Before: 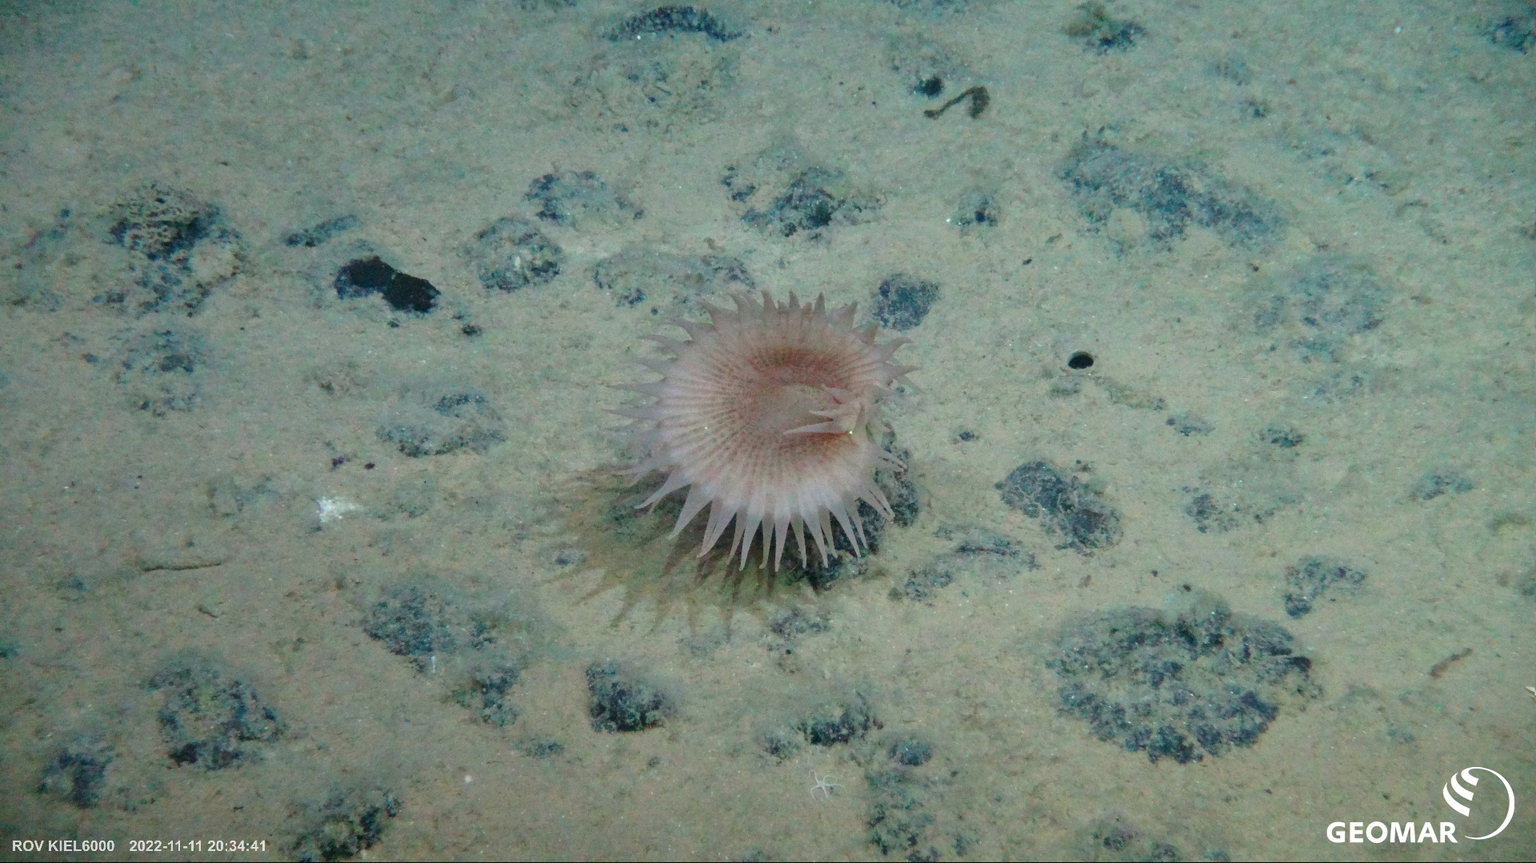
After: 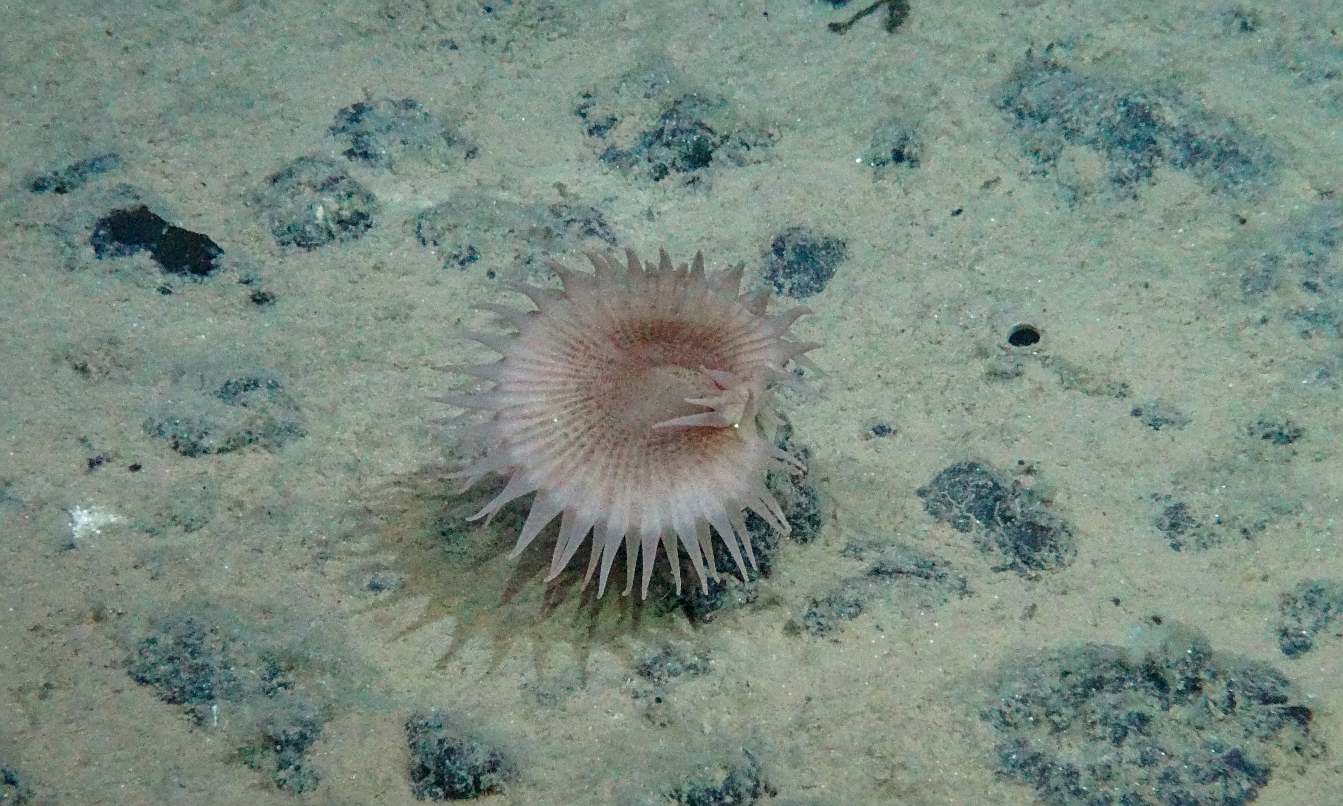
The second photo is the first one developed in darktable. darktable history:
local contrast: on, module defaults
sharpen: on, module defaults
crop and rotate: left 17.046%, top 10.659%, right 12.989%, bottom 14.553%
